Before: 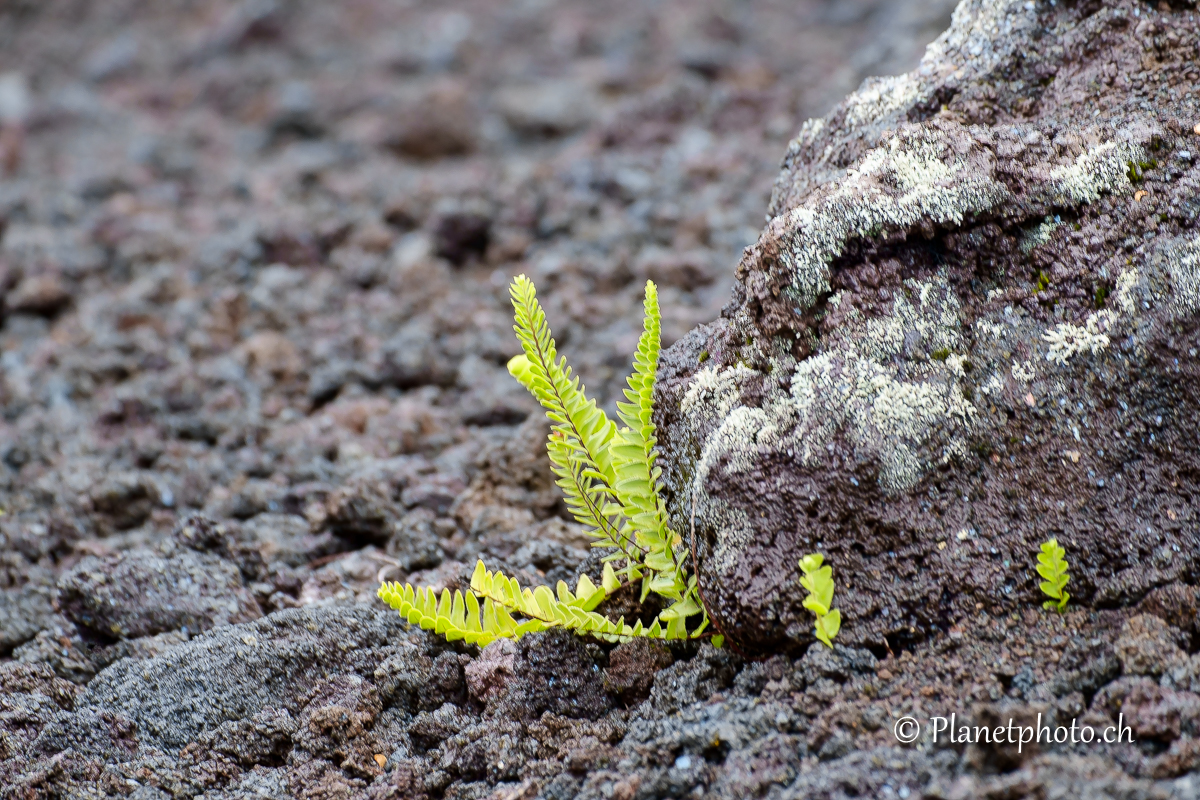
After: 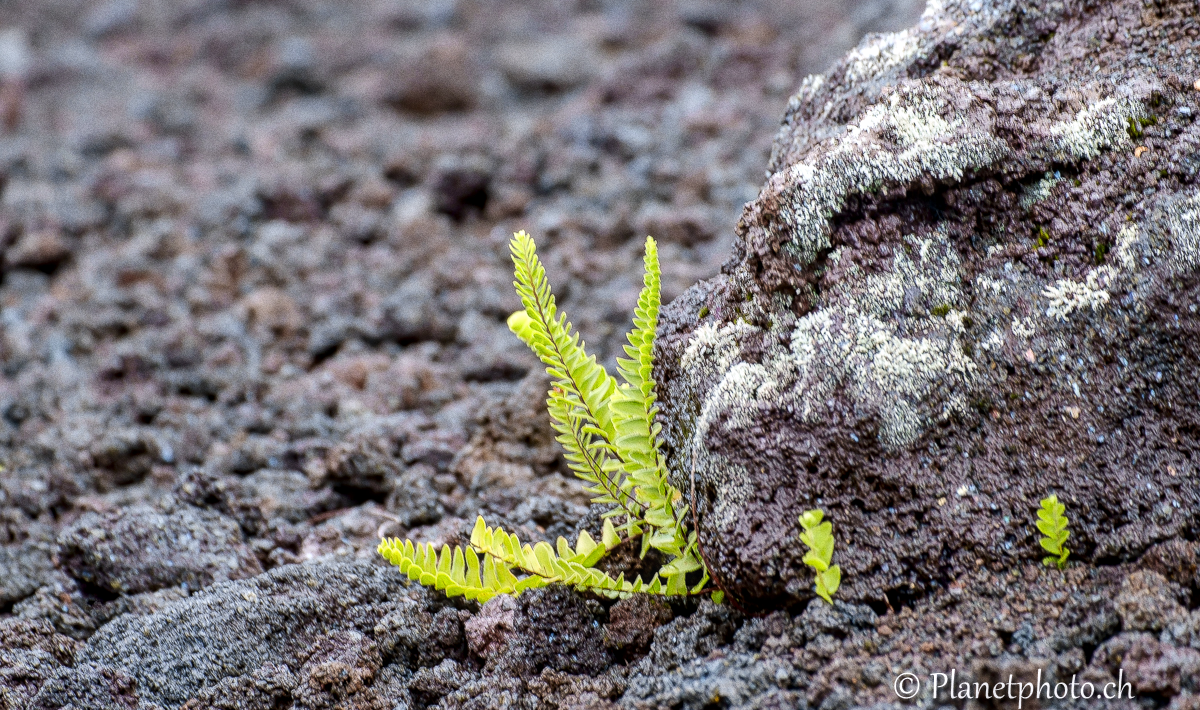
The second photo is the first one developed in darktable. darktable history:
local contrast: on, module defaults
white balance: red 1.004, blue 1.024
grain: coarseness 0.09 ISO
crop and rotate: top 5.609%, bottom 5.609%
